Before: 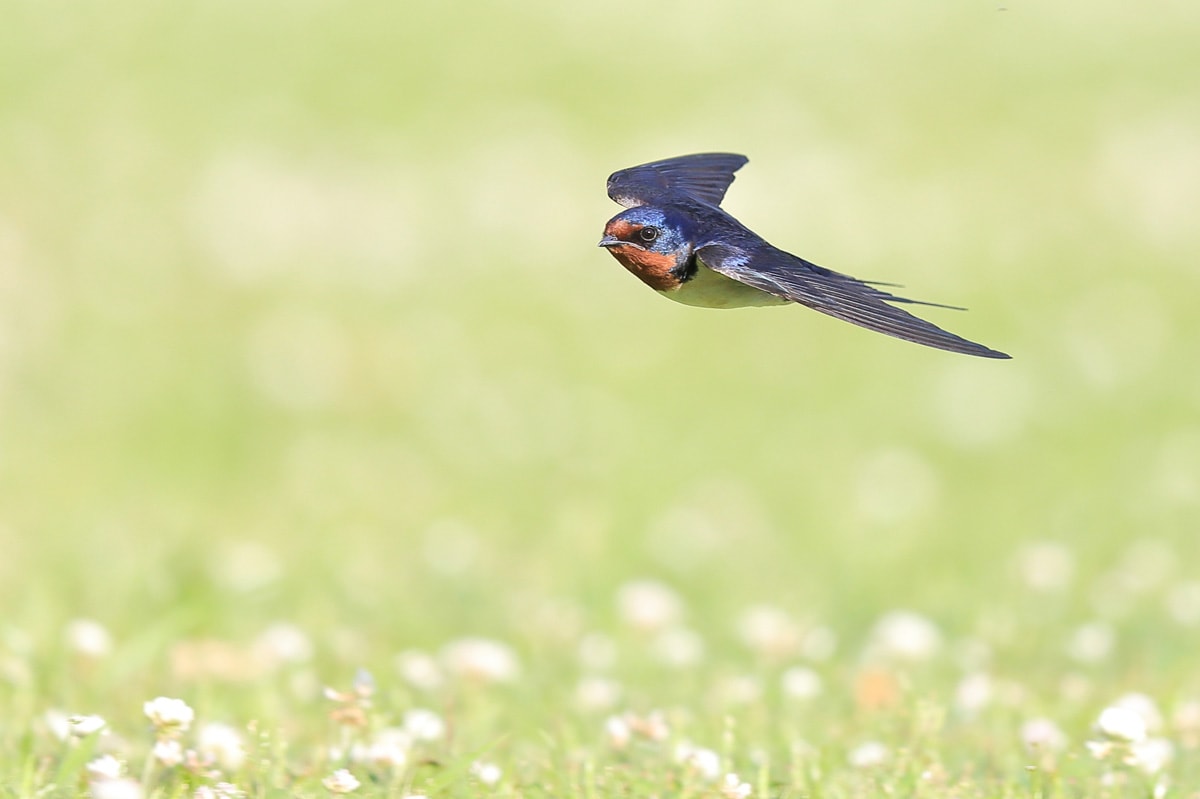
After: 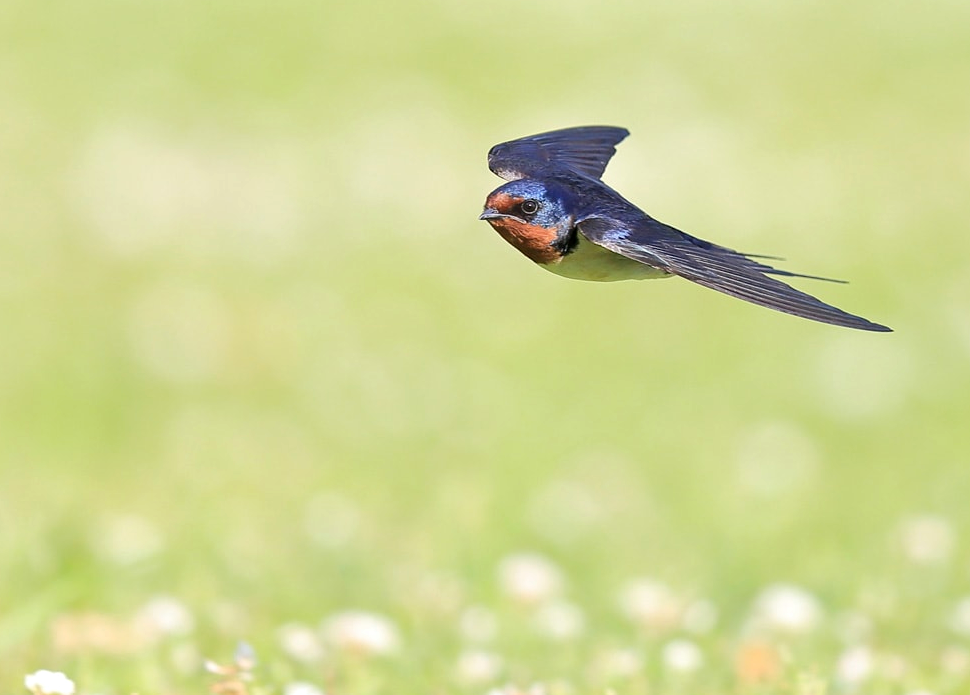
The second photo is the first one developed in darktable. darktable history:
haze removal: compatibility mode true, adaptive false
crop: left 9.929%, top 3.475%, right 9.188%, bottom 9.529%
